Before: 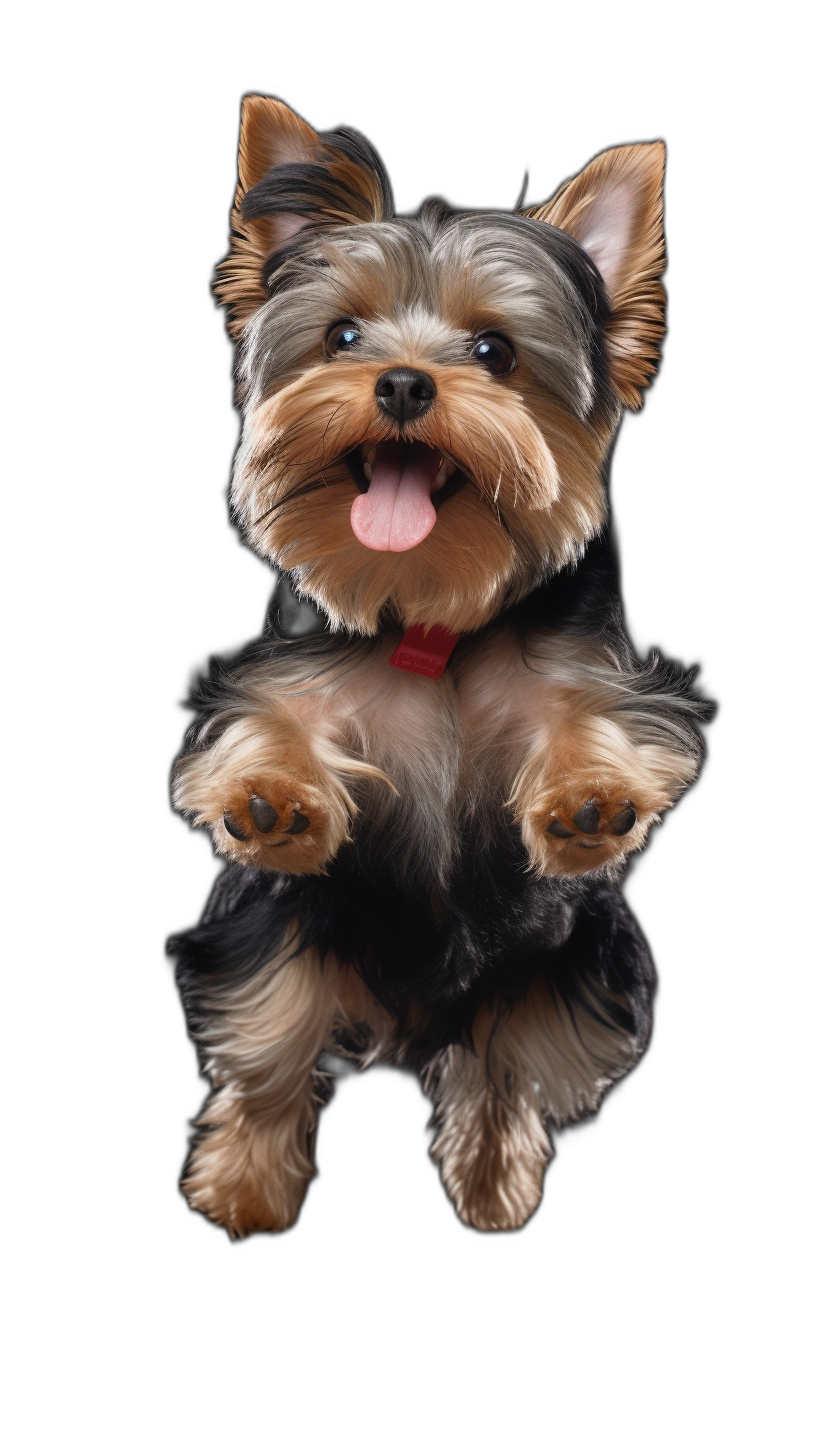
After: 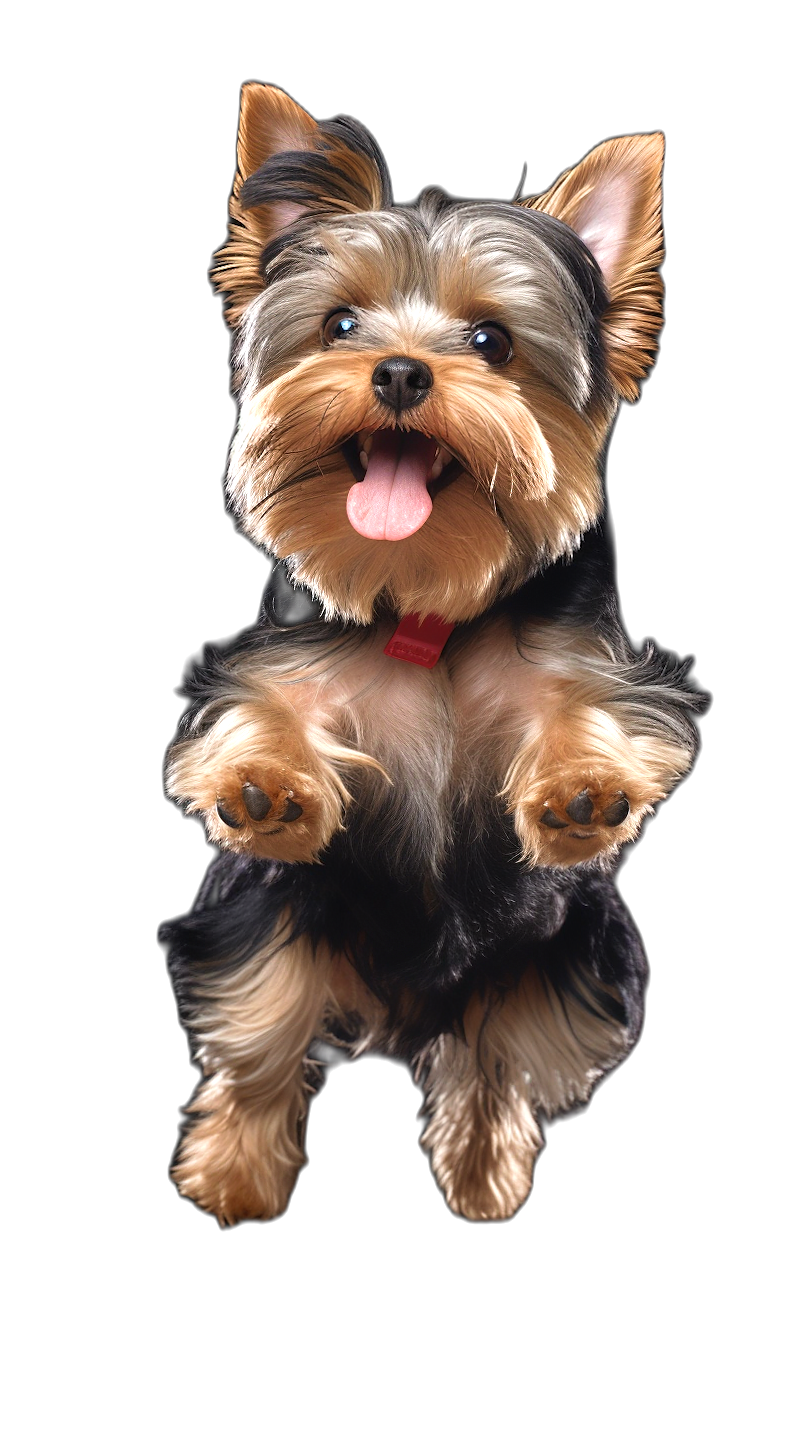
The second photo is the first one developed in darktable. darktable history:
sharpen: radius 0.973, amount 0.611
crop and rotate: angle -0.499°
velvia: on, module defaults
exposure: exposure 0.601 EV, compensate highlight preservation false
